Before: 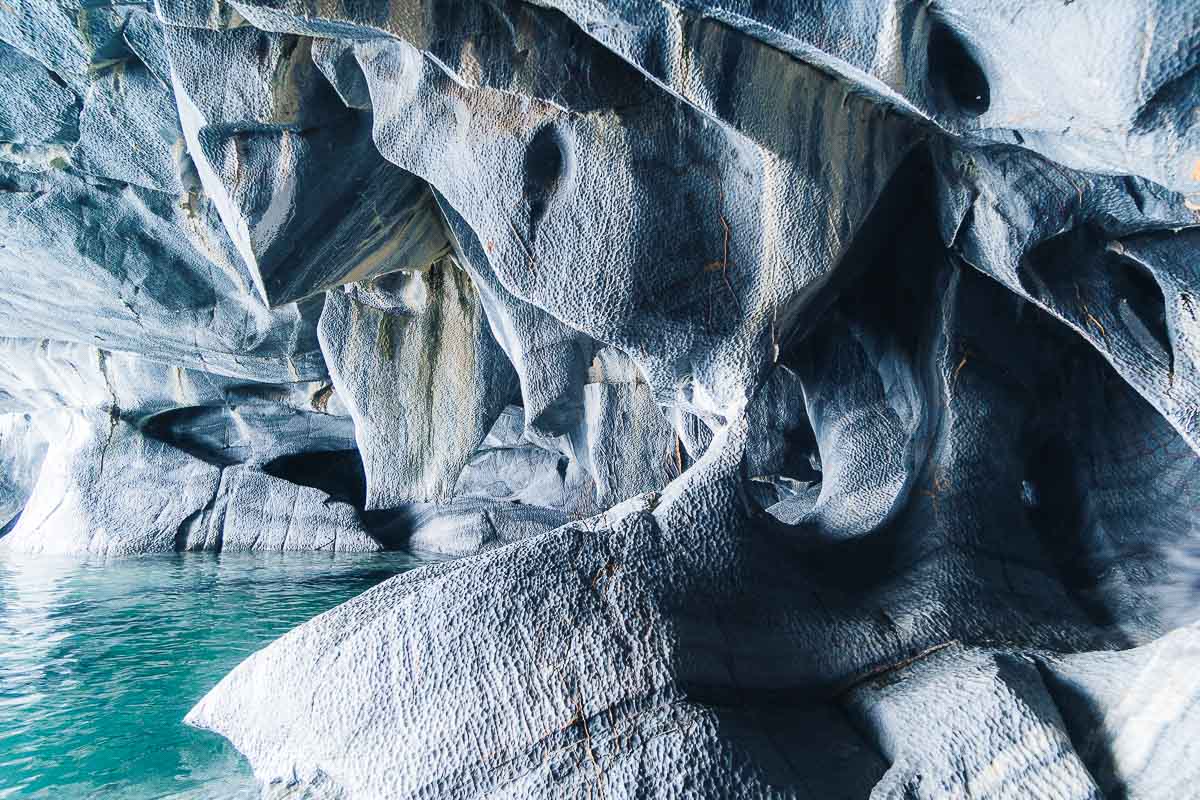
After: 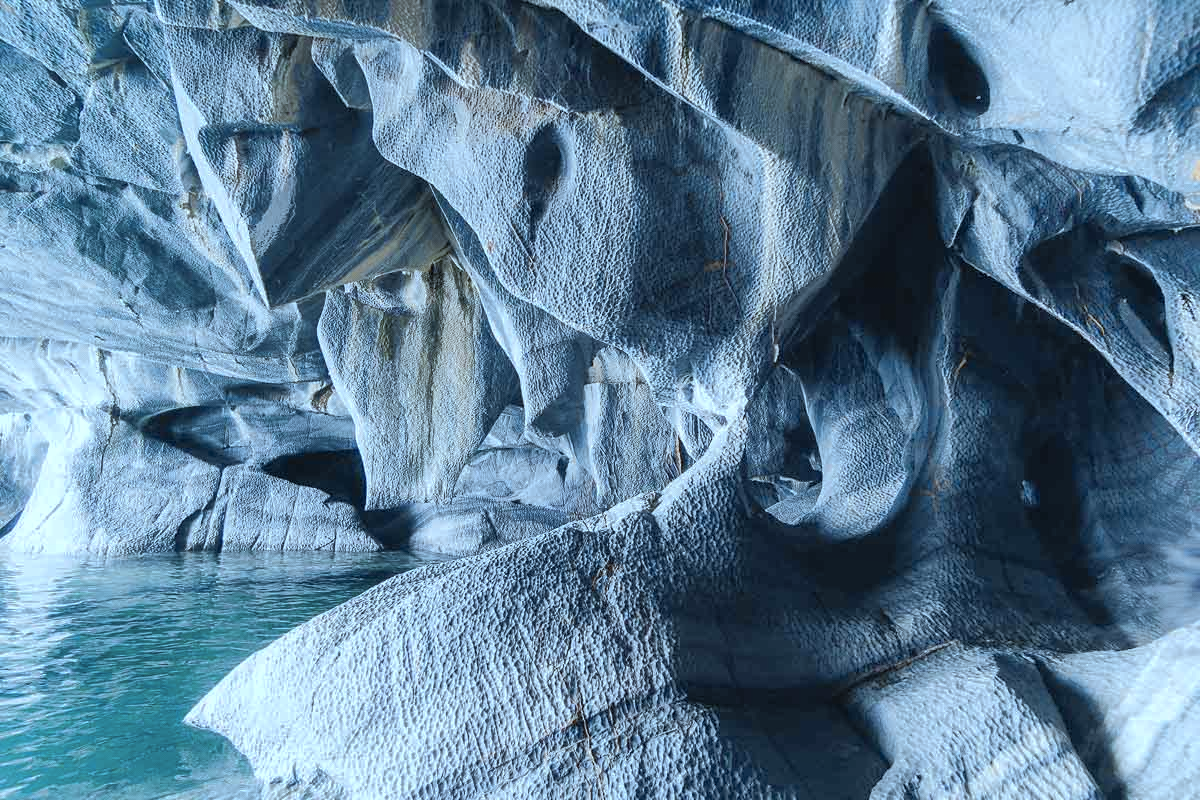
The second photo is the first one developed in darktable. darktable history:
color correction: highlights a* -12.64, highlights b* -18.1, saturation 0.7
color contrast: green-magenta contrast 0.85, blue-yellow contrast 1.25, unbound 0
shadows and highlights: on, module defaults
